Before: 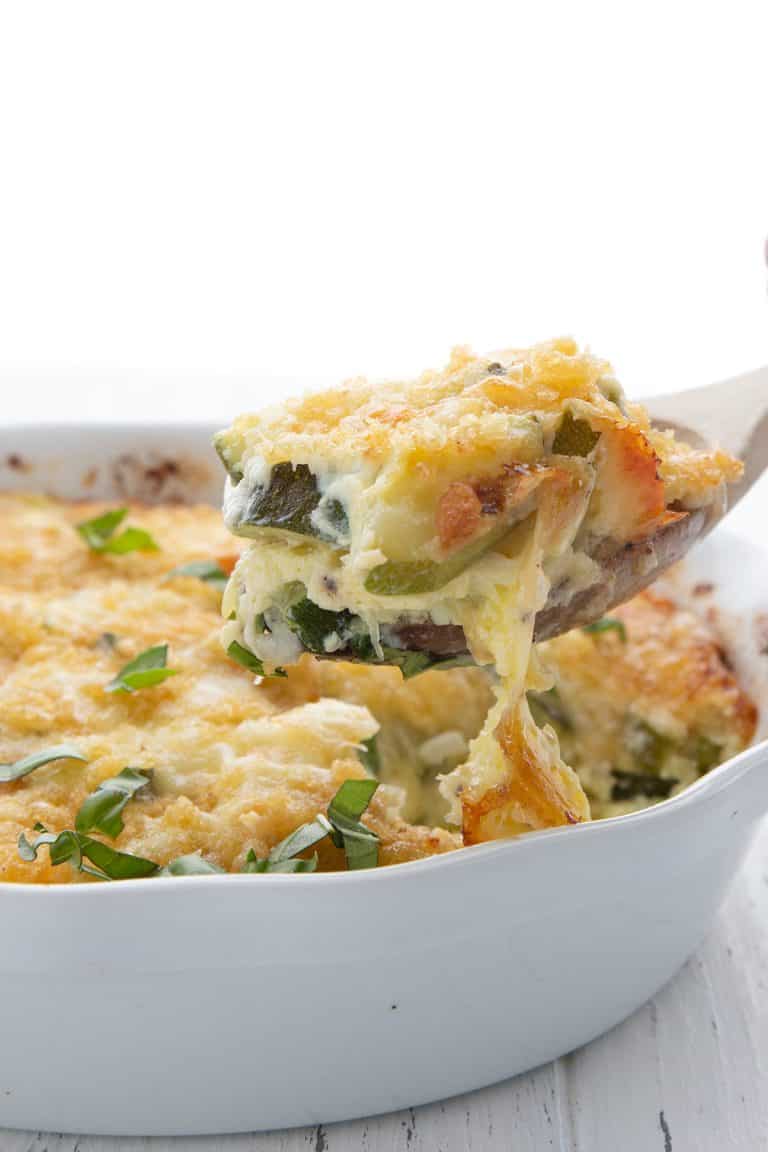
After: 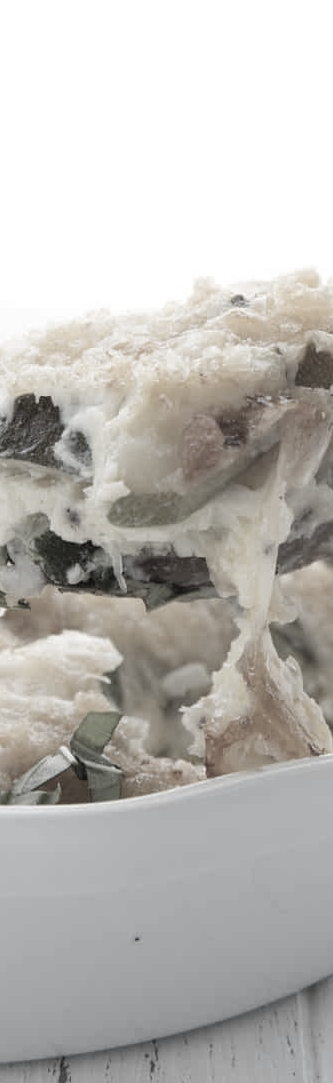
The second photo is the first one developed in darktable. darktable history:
crop: left 33.575%, top 5.926%, right 22.957%
color correction: highlights b* 0.047, saturation 0.175
